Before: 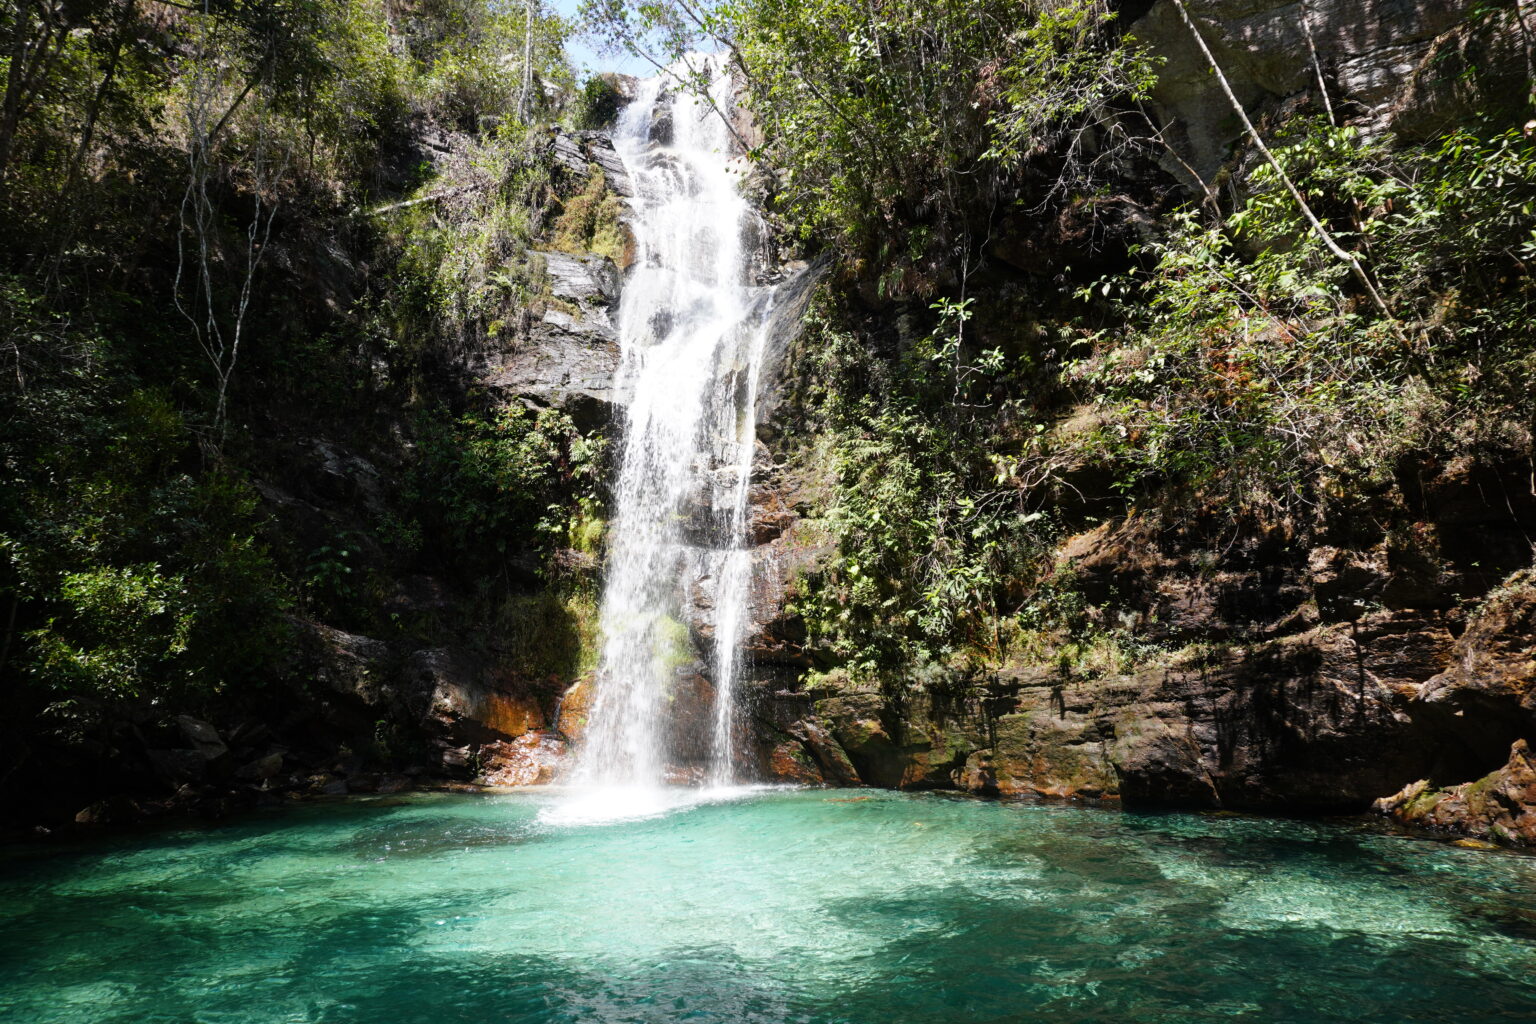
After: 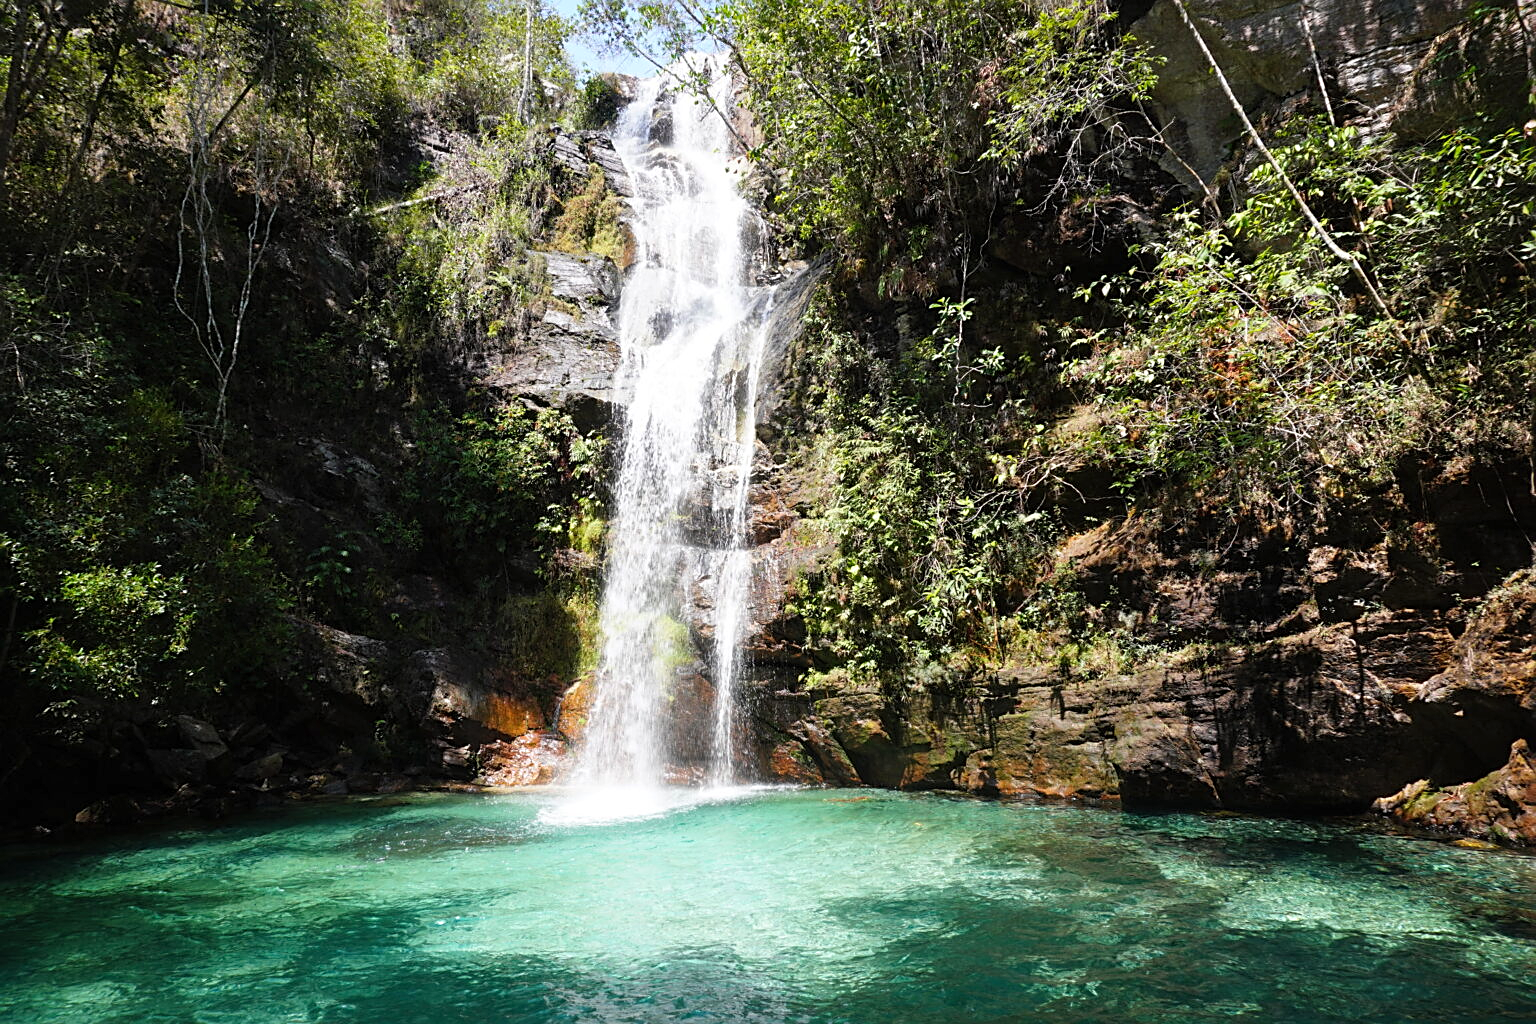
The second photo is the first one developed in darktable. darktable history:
contrast brightness saturation: contrast 0.029, brightness 0.067, saturation 0.134
sharpen: on, module defaults
